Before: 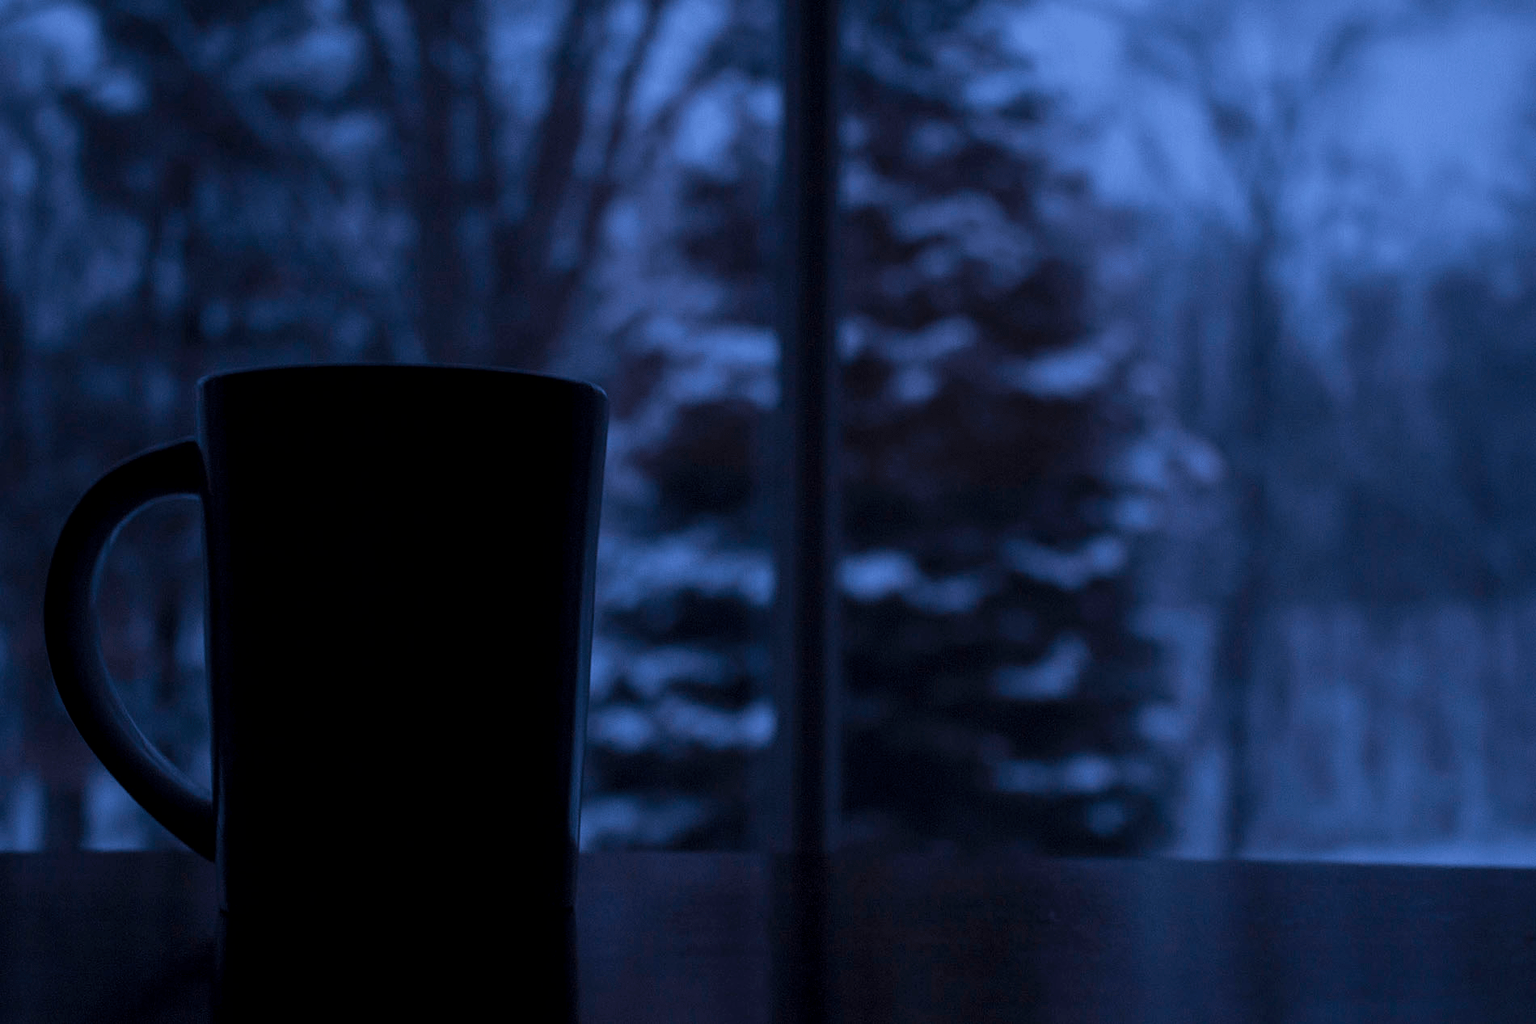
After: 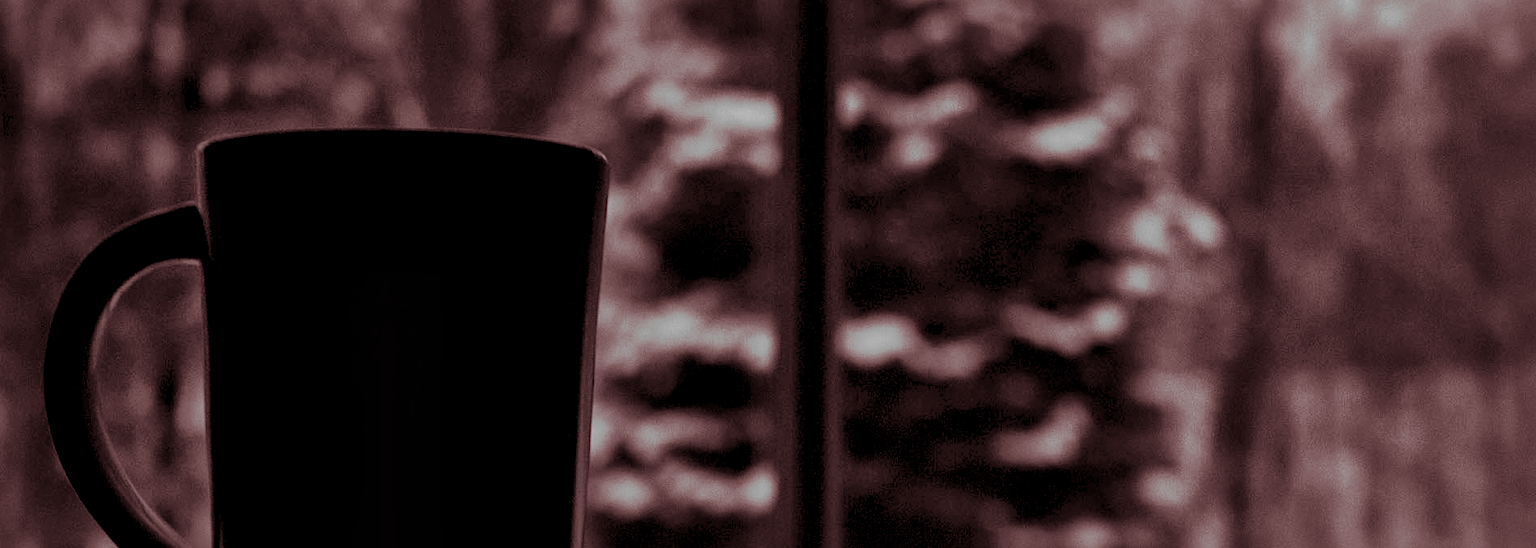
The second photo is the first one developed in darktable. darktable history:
local contrast: mode bilateral grid, contrast 44, coarseness 69, detail 214%, midtone range 0.2
crop and rotate: top 23.043%, bottom 23.437%
monochrome: a -6.99, b 35.61, size 1.4
white balance: emerald 1
exposure: black level correction 0, exposure 0.9 EV, compensate highlight preservation false
split-toning: shadows › hue 360°
